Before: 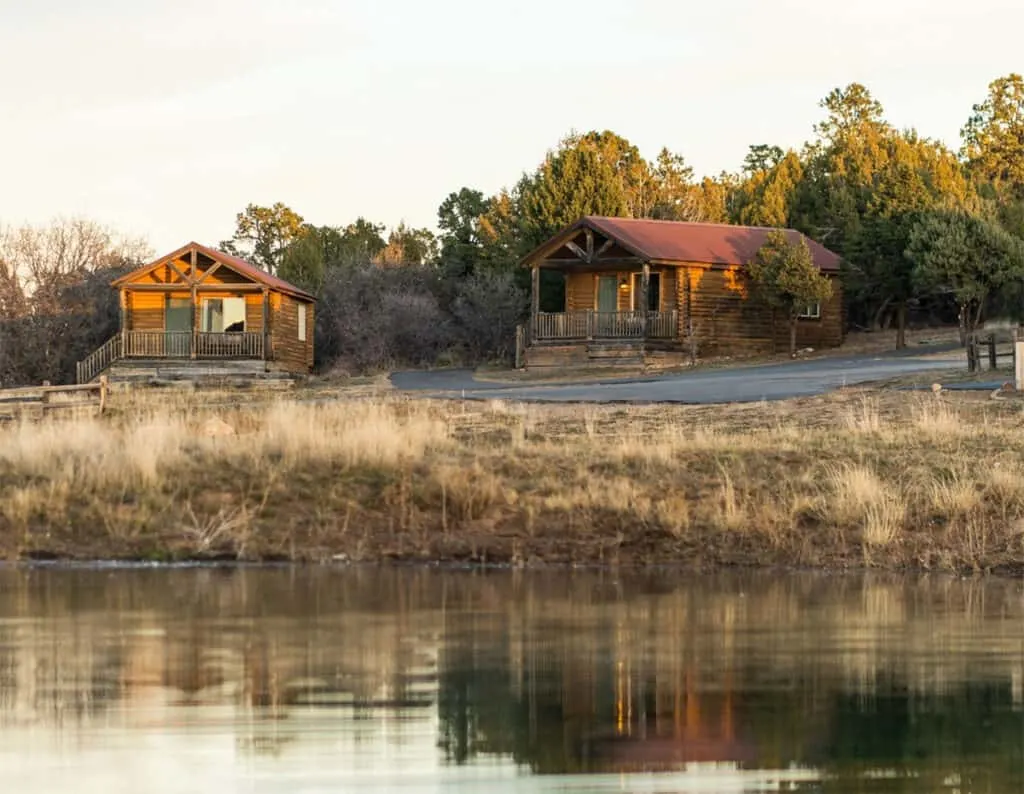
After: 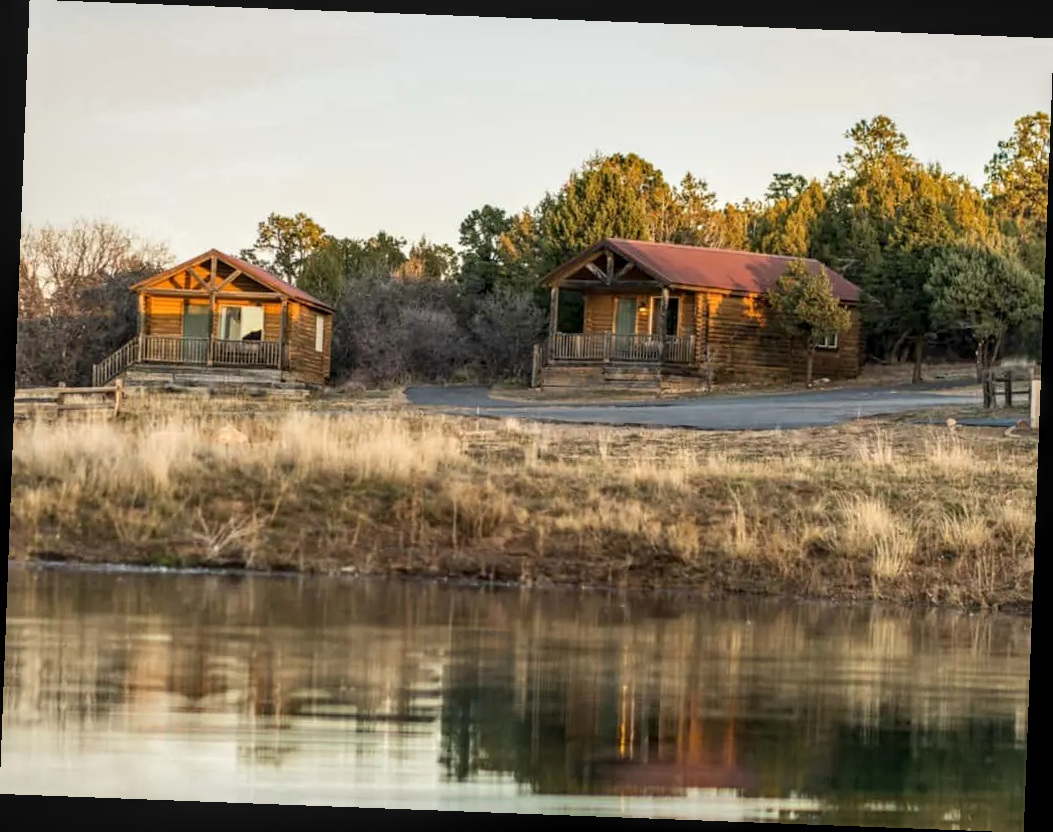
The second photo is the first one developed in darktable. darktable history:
local contrast: on, module defaults
rotate and perspective: rotation 2.17°, automatic cropping off
